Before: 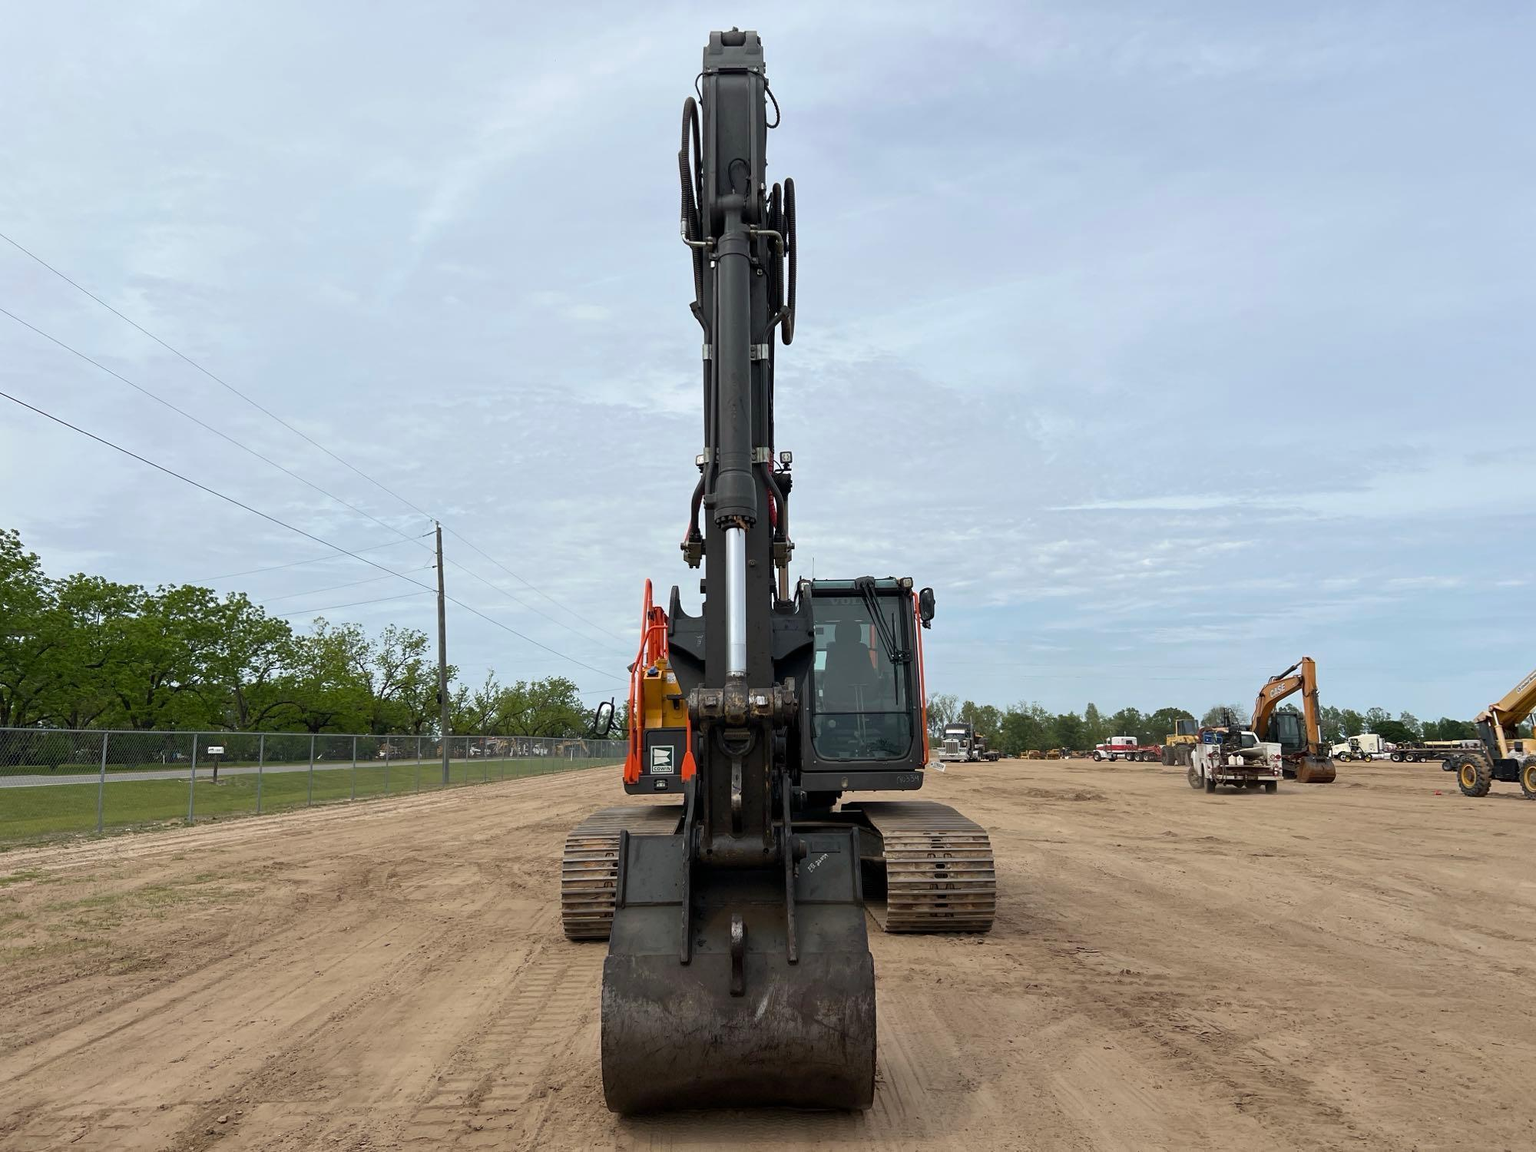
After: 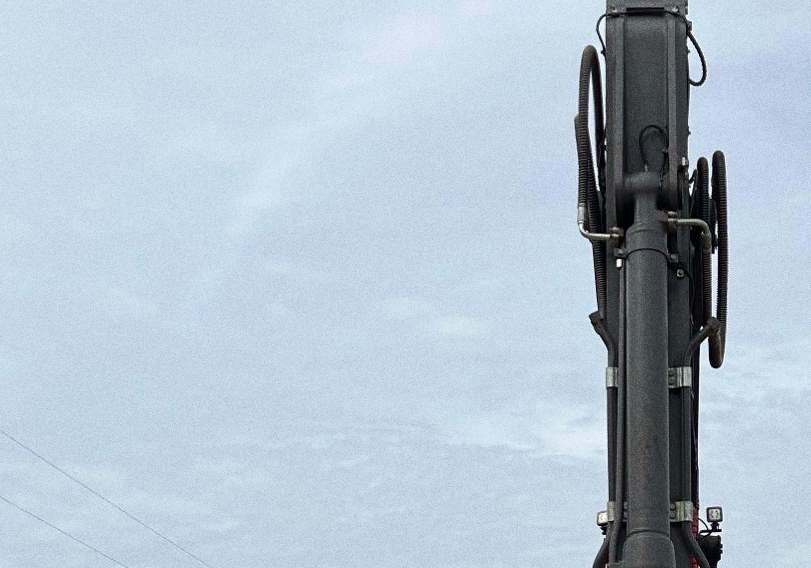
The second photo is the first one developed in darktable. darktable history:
grain: coarseness 0.09 ISO, strength 40%
crop: left 15.452%, top 5.459%, right 43.956%, bottom 56.62%
